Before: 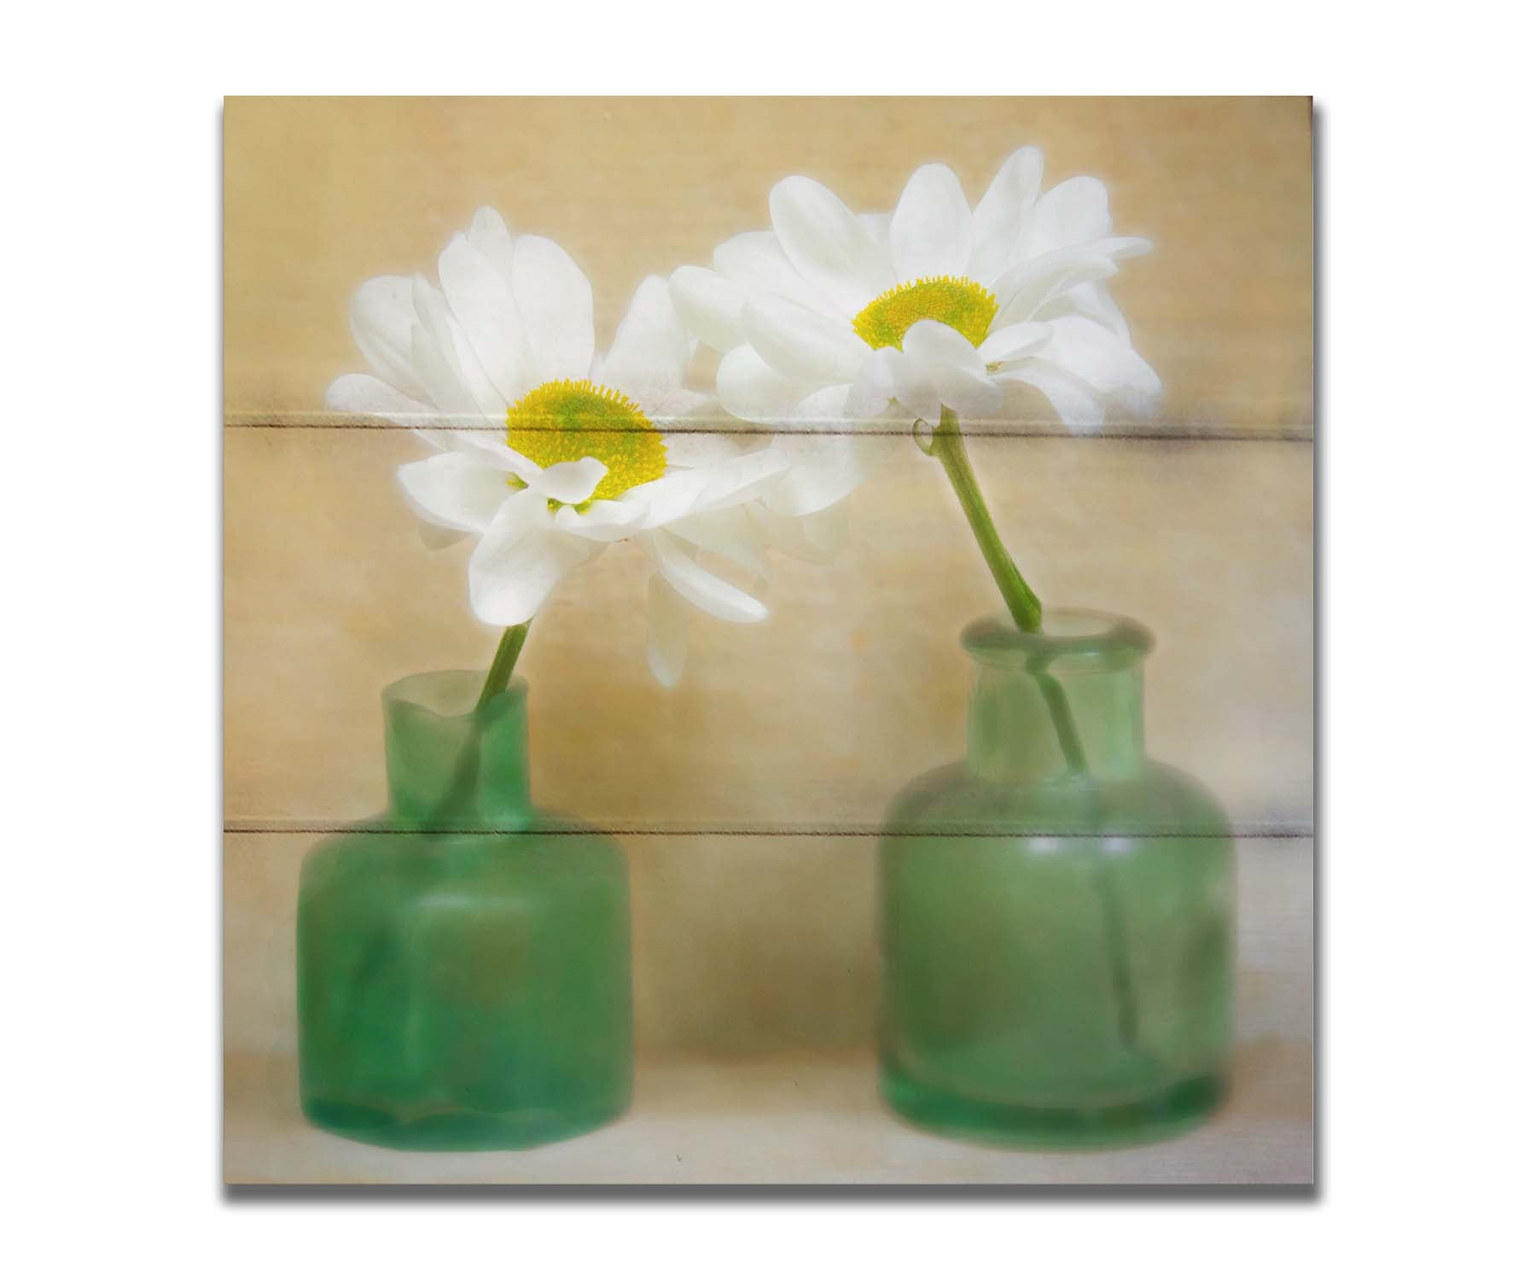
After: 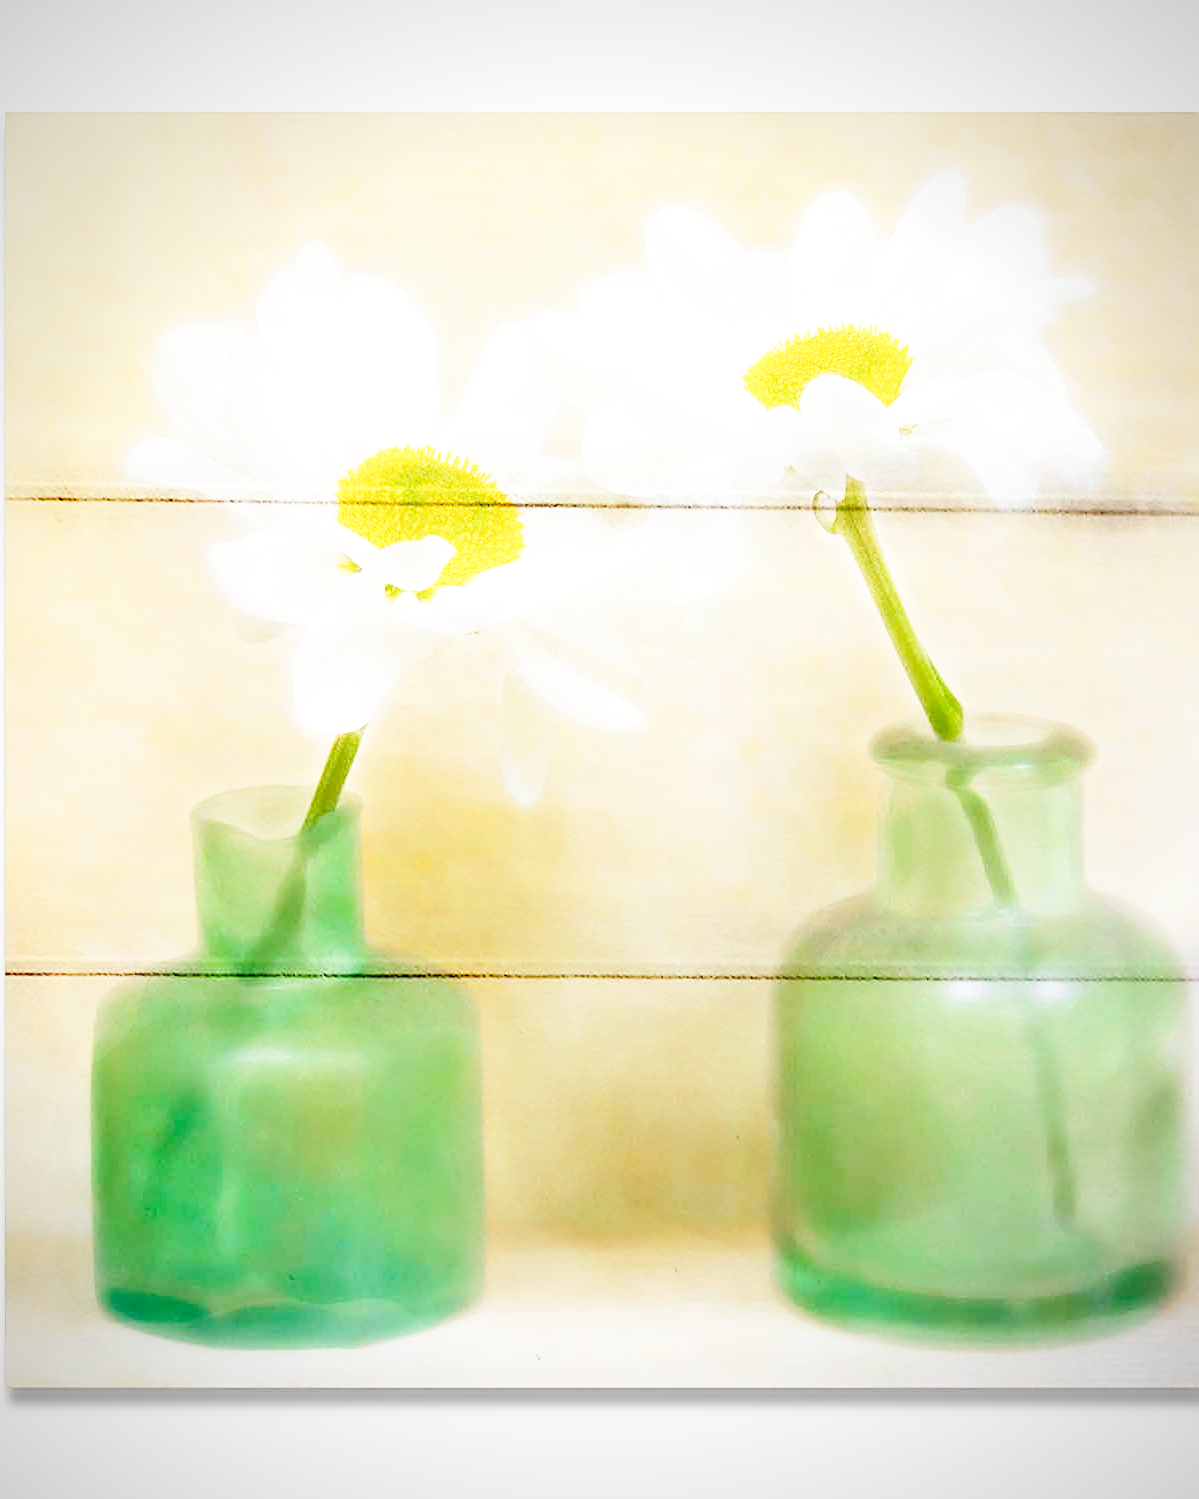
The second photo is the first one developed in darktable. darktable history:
base curve: curves: ch0 [(0, 0) (0.007, 0.004) (0.027, 0.03) (0.046, 0.07) (0.207, 0.54) (0.442, 0.872) (0.673, 0.972) (1, 1)], fusion 1, preserve colors none
crop and rotate: left 14.322%, right 19.056%
sharpen: on, module defaults
vignetting: fall-off radius 62.85%
